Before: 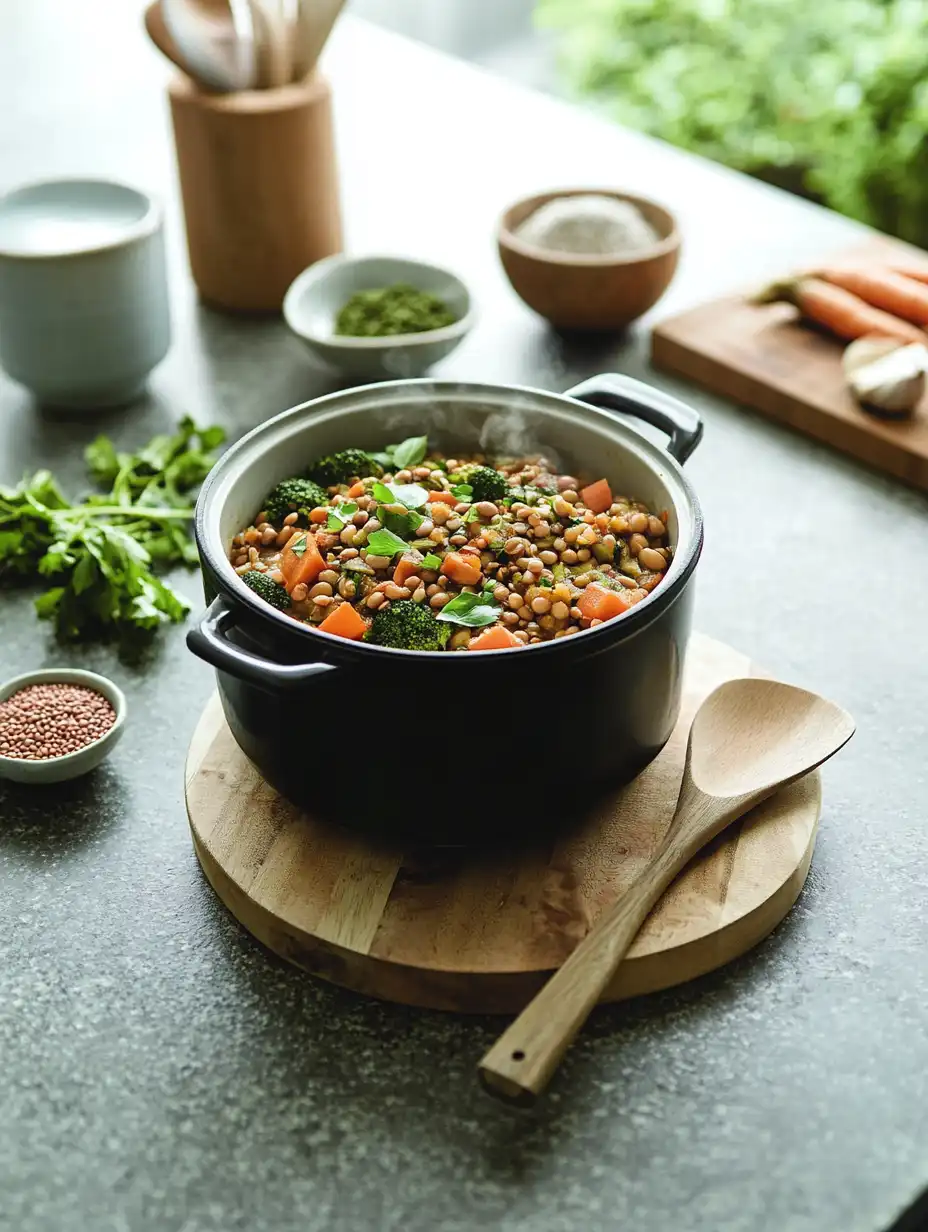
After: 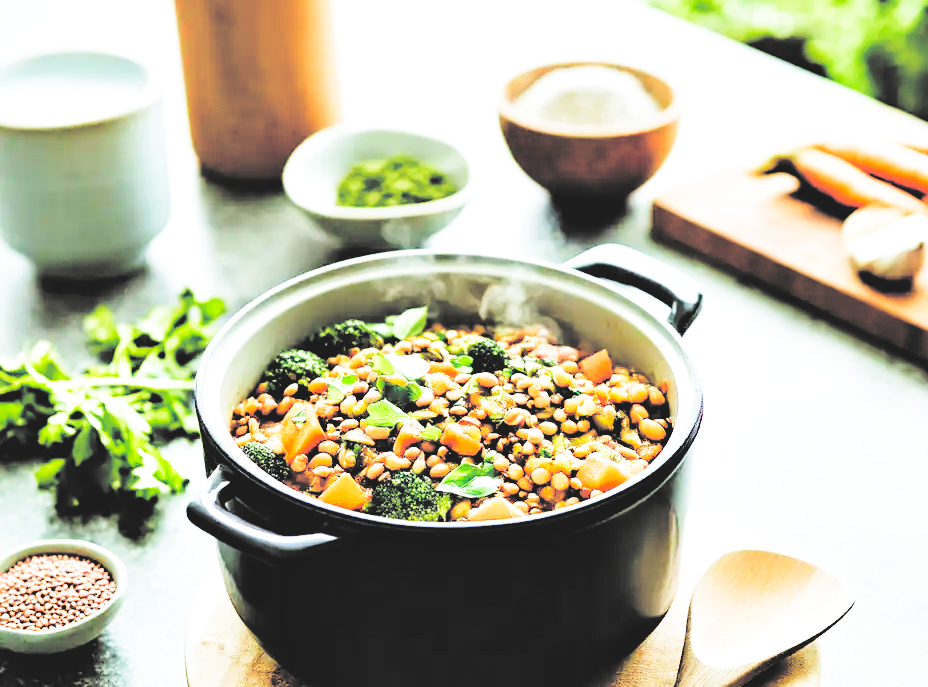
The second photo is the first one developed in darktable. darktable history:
exposure: exposure 0.92 EV, compensate highlight preservation false
contrast equalizer: octaves 7, y [[0.528, 0.548, 0.563, 0.562, 0.546, 0.526], [0.55 ×6], [0 ×6], [0 ×6], [0 ×6]]
crop and rotate: top 10.542%, bottom 33.618%
filmic rgb: black relative exposure -5.07 EV, white relative exposure 3.96 EV, hardness 2.88, contrast 1.513, add noise in highlights 0, preserve chrominance no, color science v3 (2019), use custom middle-gray values true, contrast in highlights soft
contrast brightness saturation: brightness 0.989
tone equalizer: -8 EV 0.26 EV, -7 EV 0.402 EV, -6 EV 0.427 EV, -5 EV 0.229 EV, -3 EV -0.243 EV, -2 EV -0.397 EV, -1 EV -0.419 EV, +0 EV -0.28 EV
